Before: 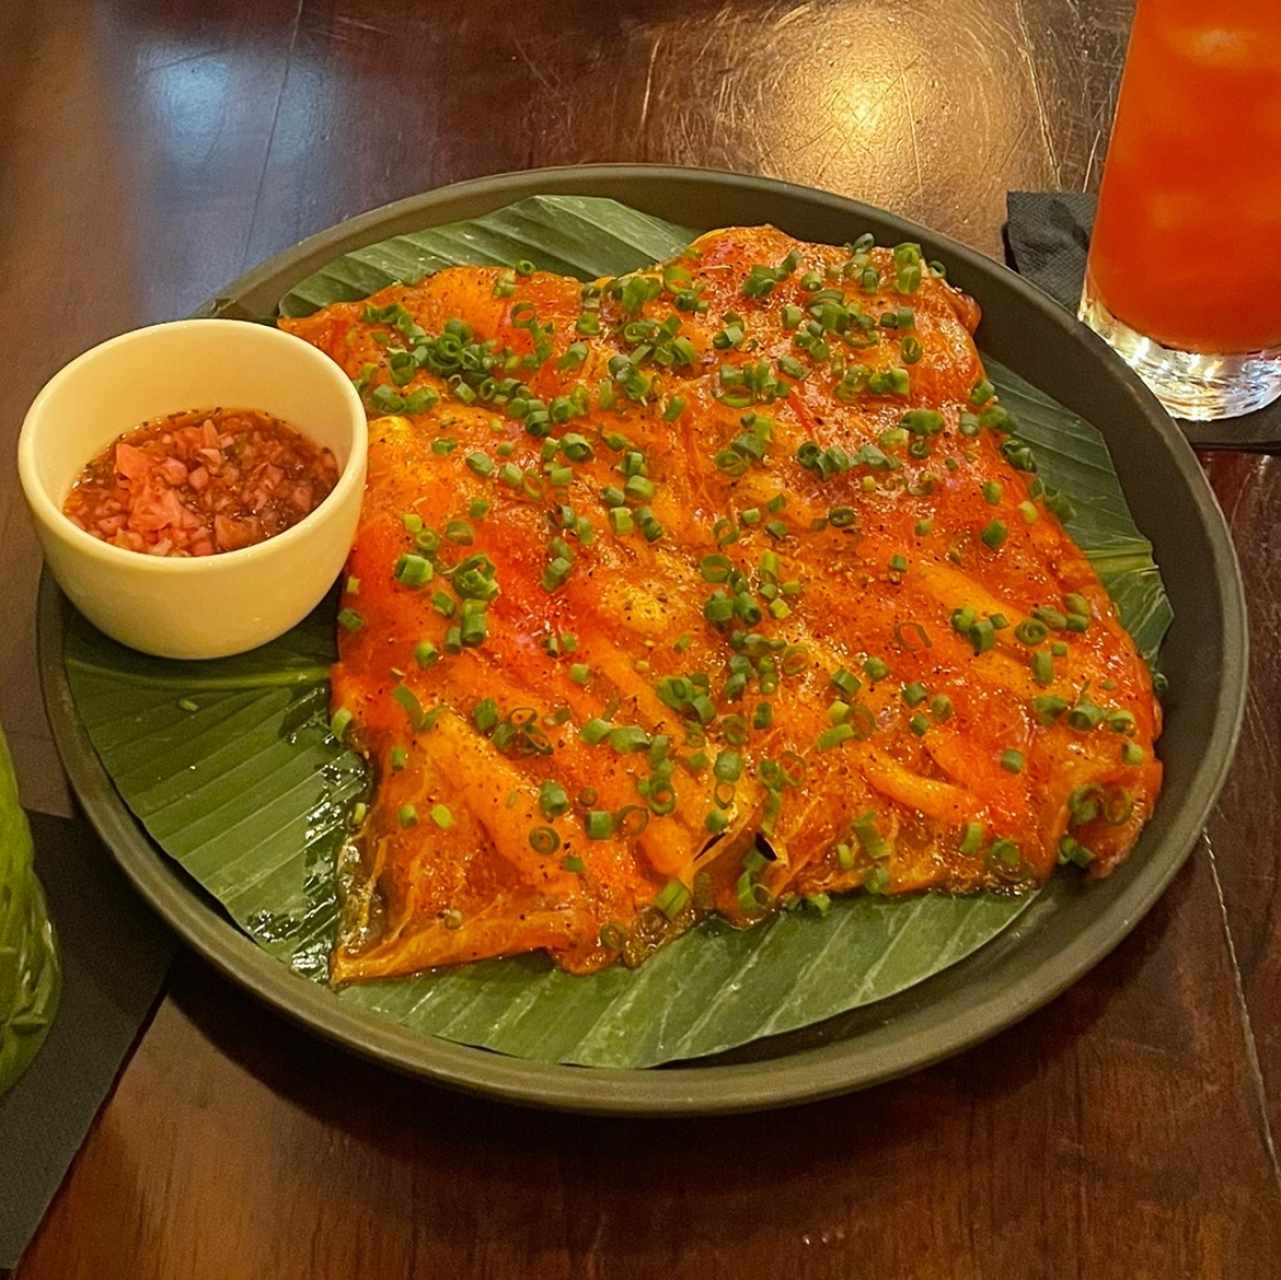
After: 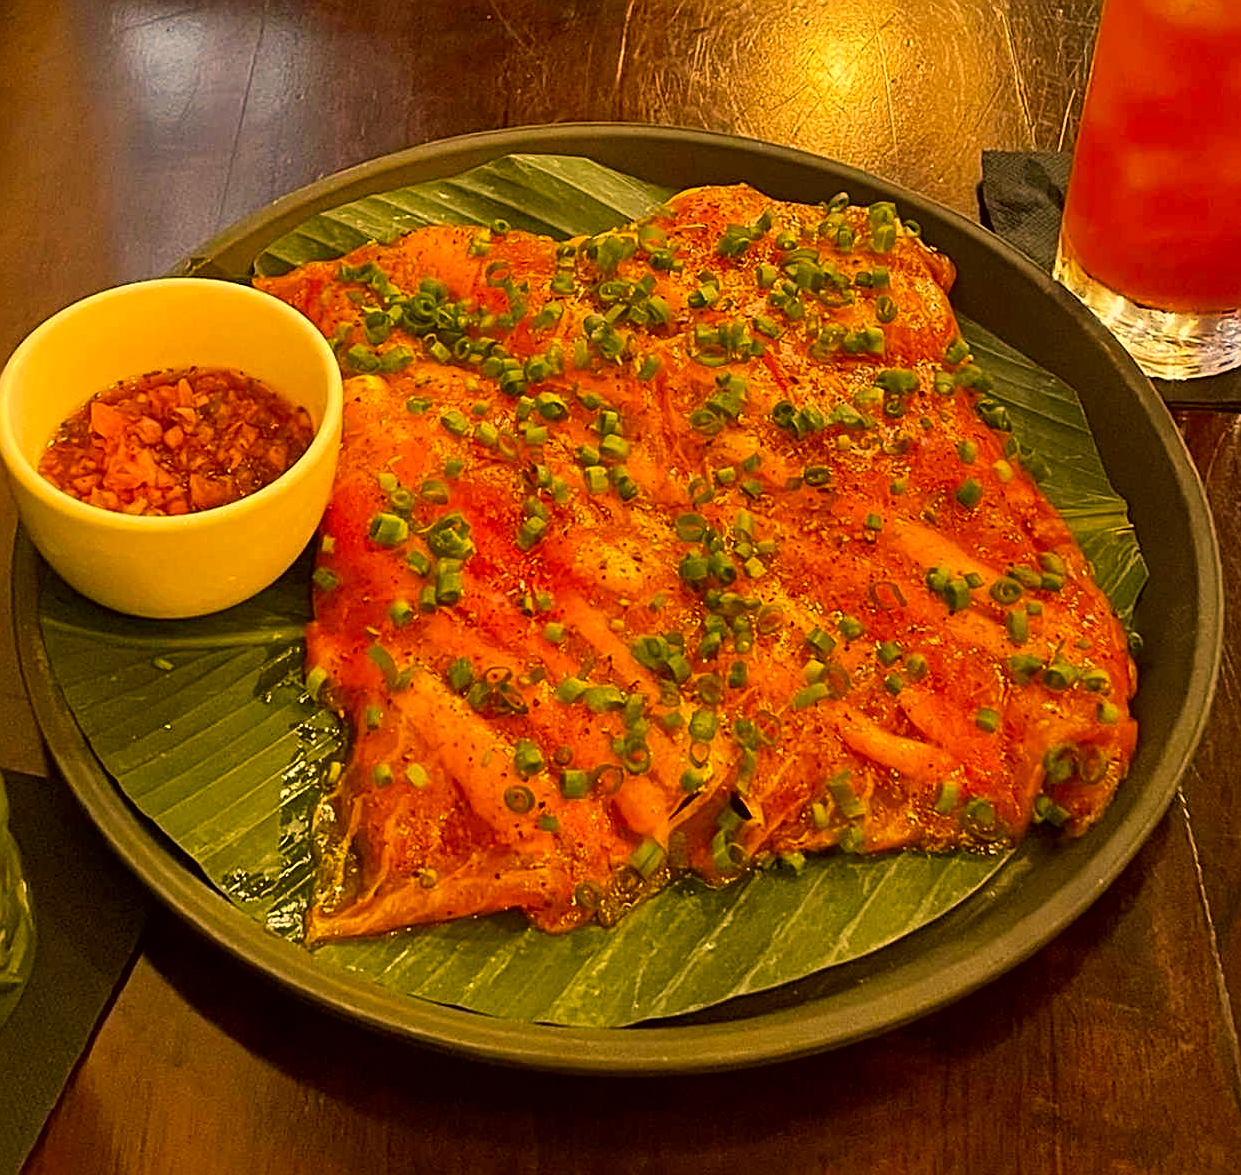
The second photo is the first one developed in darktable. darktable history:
crop: left 1.964%, top 3.251%, right 1.122%, bottom 4.933%
sharpen: on, module defaults
local contrast: mode bilateral grid, contrast 20, coarseness 50, detail 130%, midtone range 0.2
color correction: highlights a* 17.94, highlights b* 35.39, shadows a* 1.48, shadows b* 6.42, saturation 1.01
